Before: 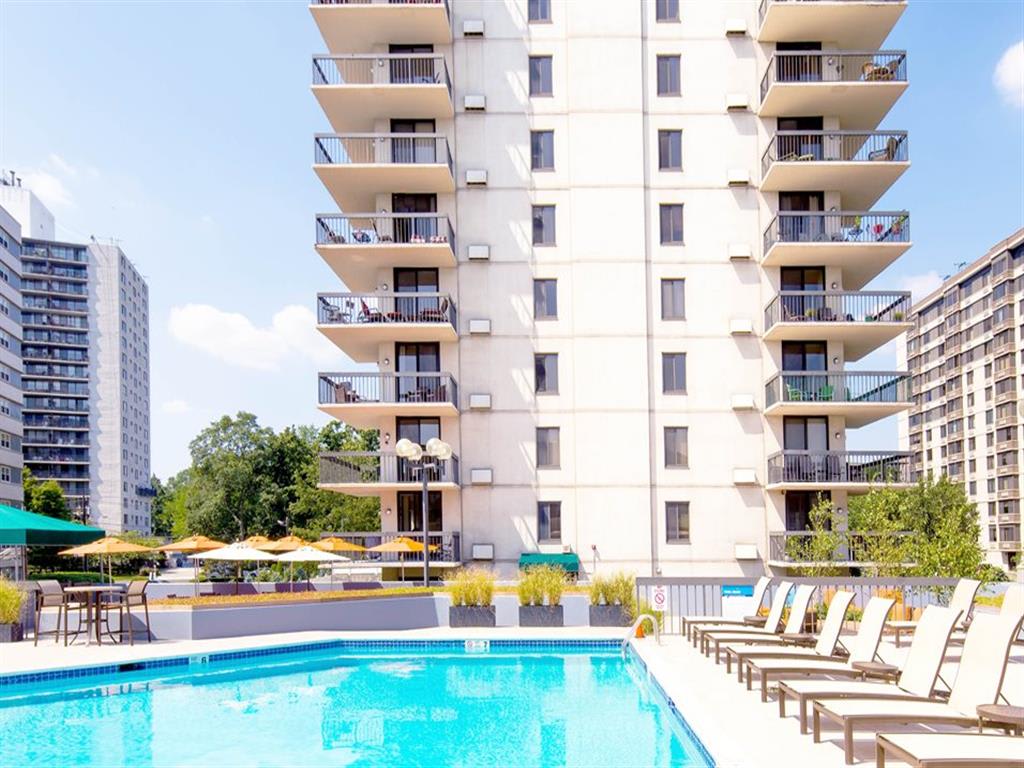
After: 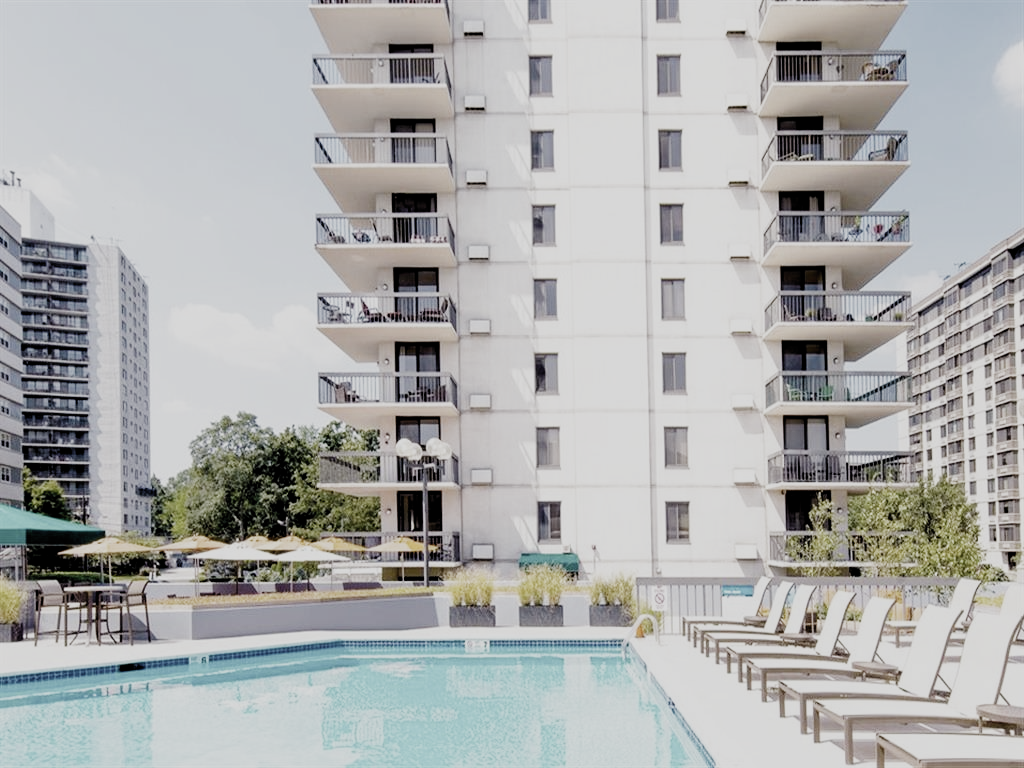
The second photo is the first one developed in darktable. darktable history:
filmic rgb: black relative exposure -5.06 EV, white relative exposure 3.98 EV, hardness 2.88, contrast 1.196, highlights saturation mix -29.69%, preserve chrominance no, color science v5 (2021), contrast in shadows safe, contrast in highlights safe
